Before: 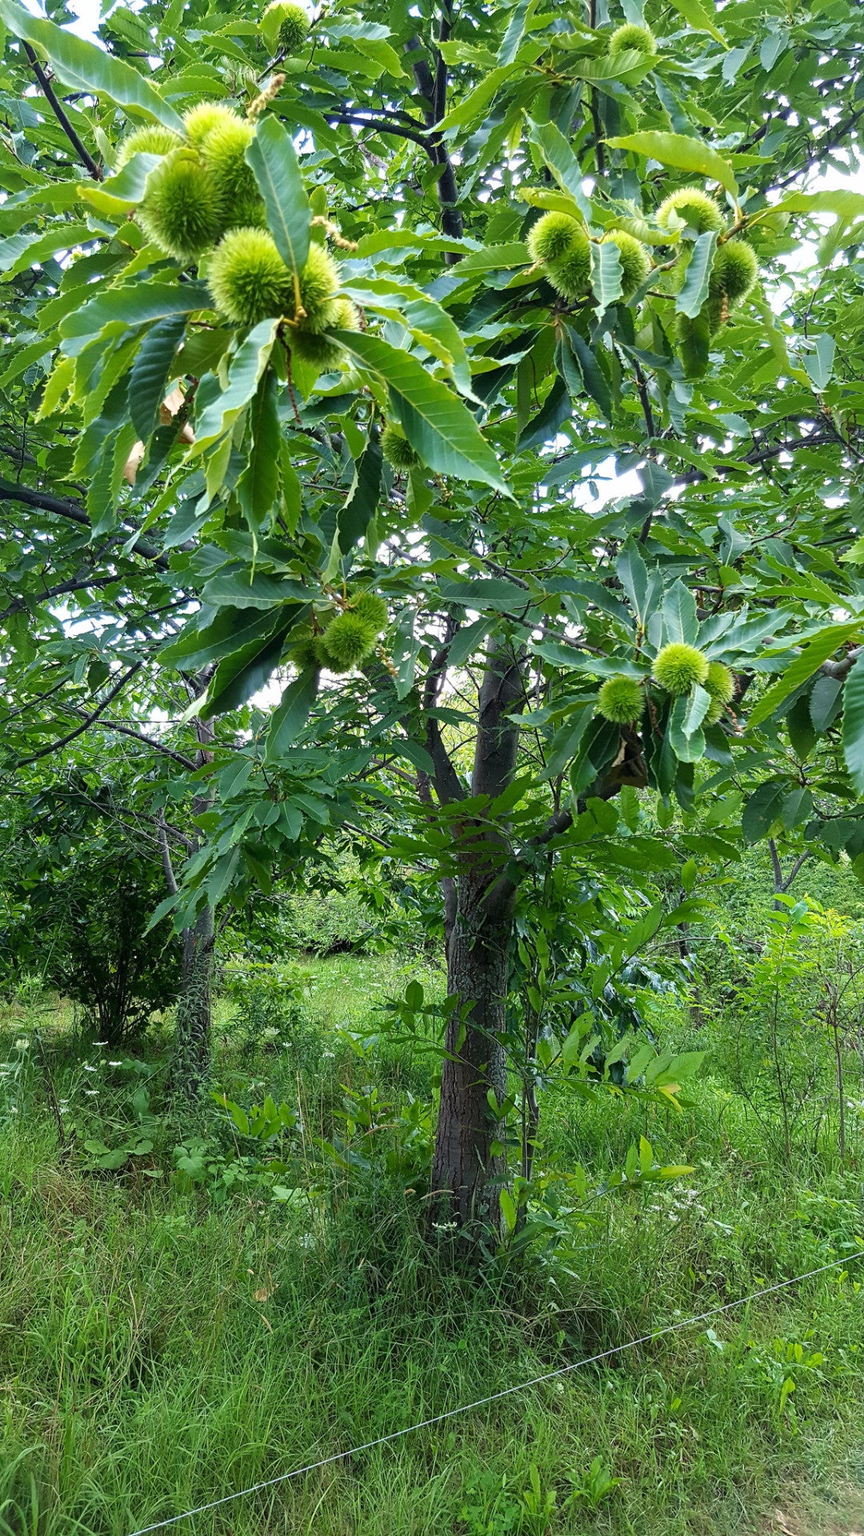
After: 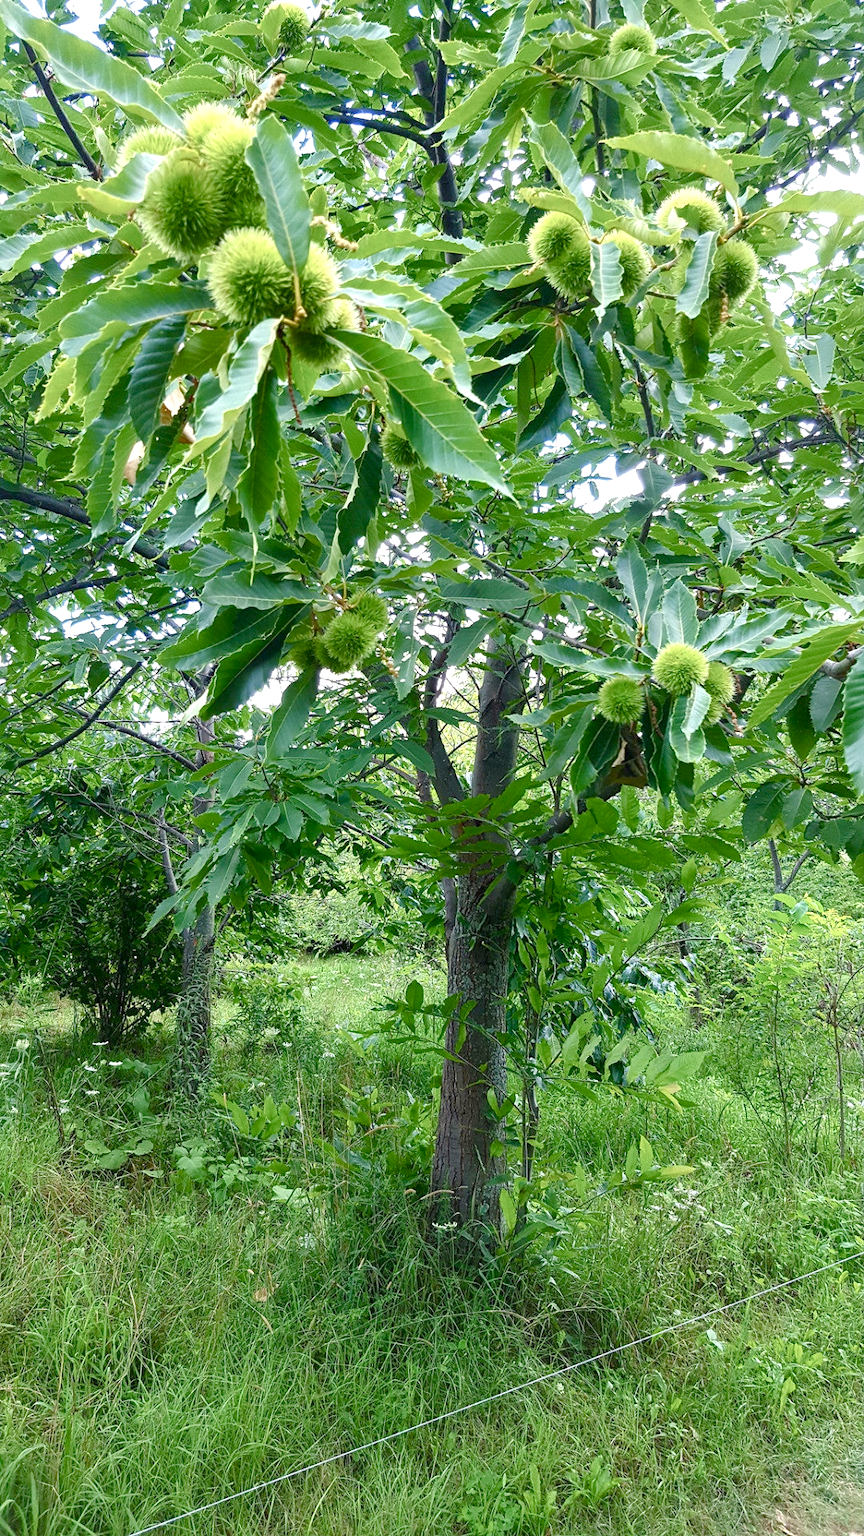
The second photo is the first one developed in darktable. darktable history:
color balance rgb: shadows lift › chroma 1%, shadows lift › hue 113°, highlights gain › chroma 0.2%, highlights gain › hue 333°, perceptual saturation grading › global saturation 20%, perceptual saturation grading › highlights -50%, perceptual saturation grading › shadows 25%, contrast -10%
exposure: exposure 0.6 EV, compensate highlight preservation false
